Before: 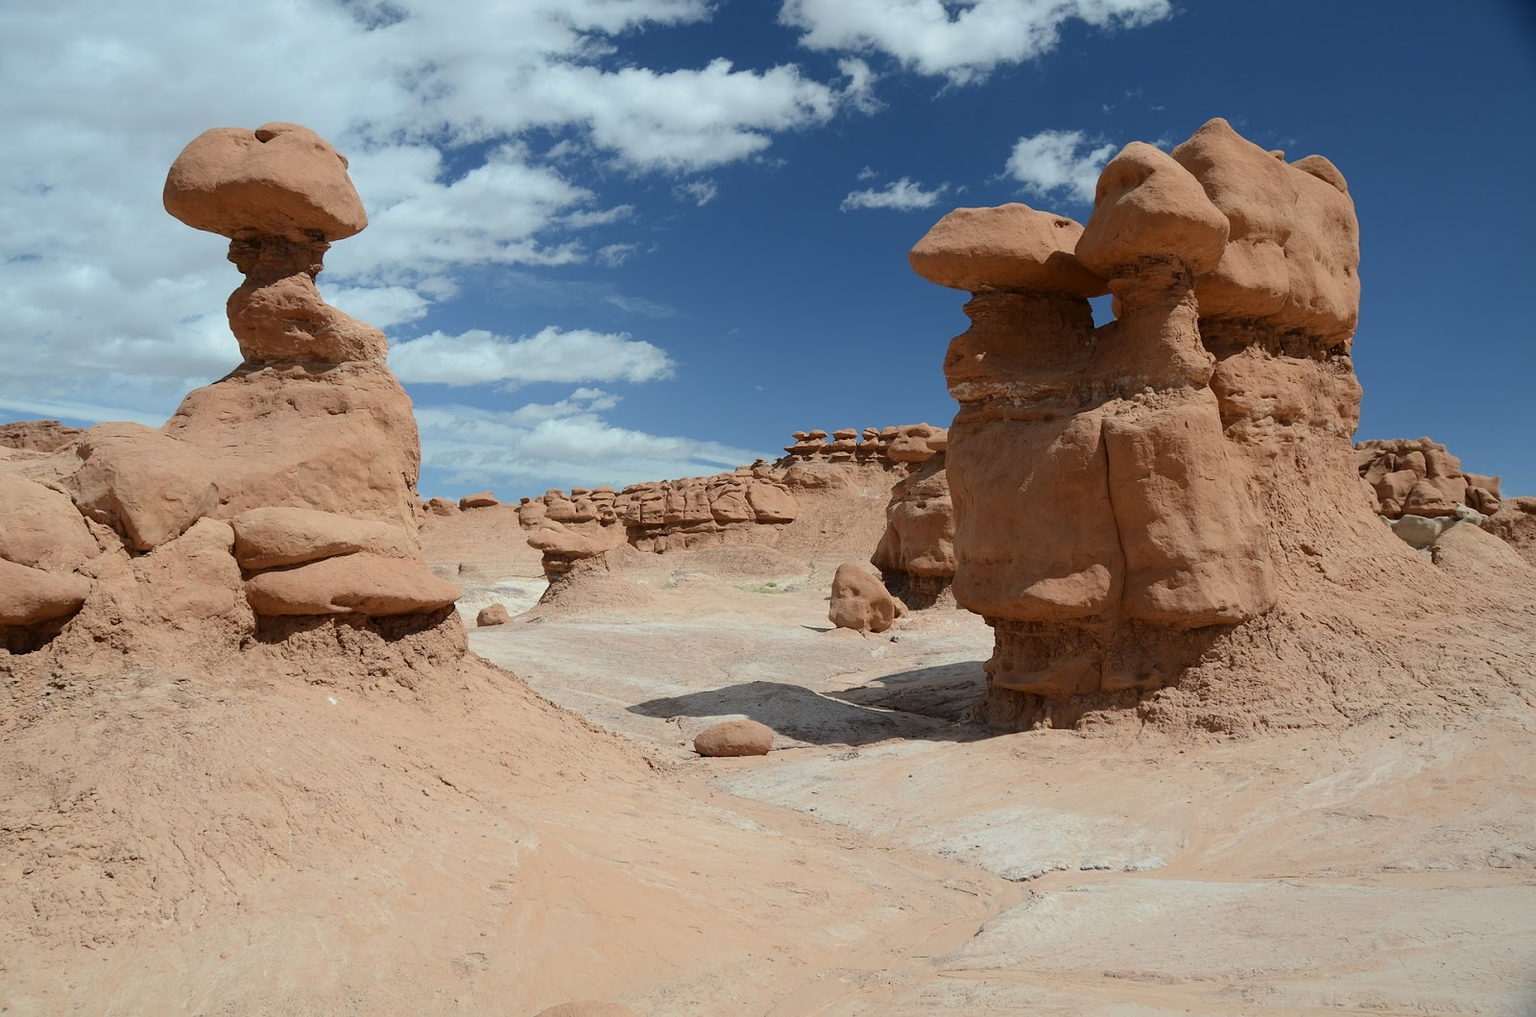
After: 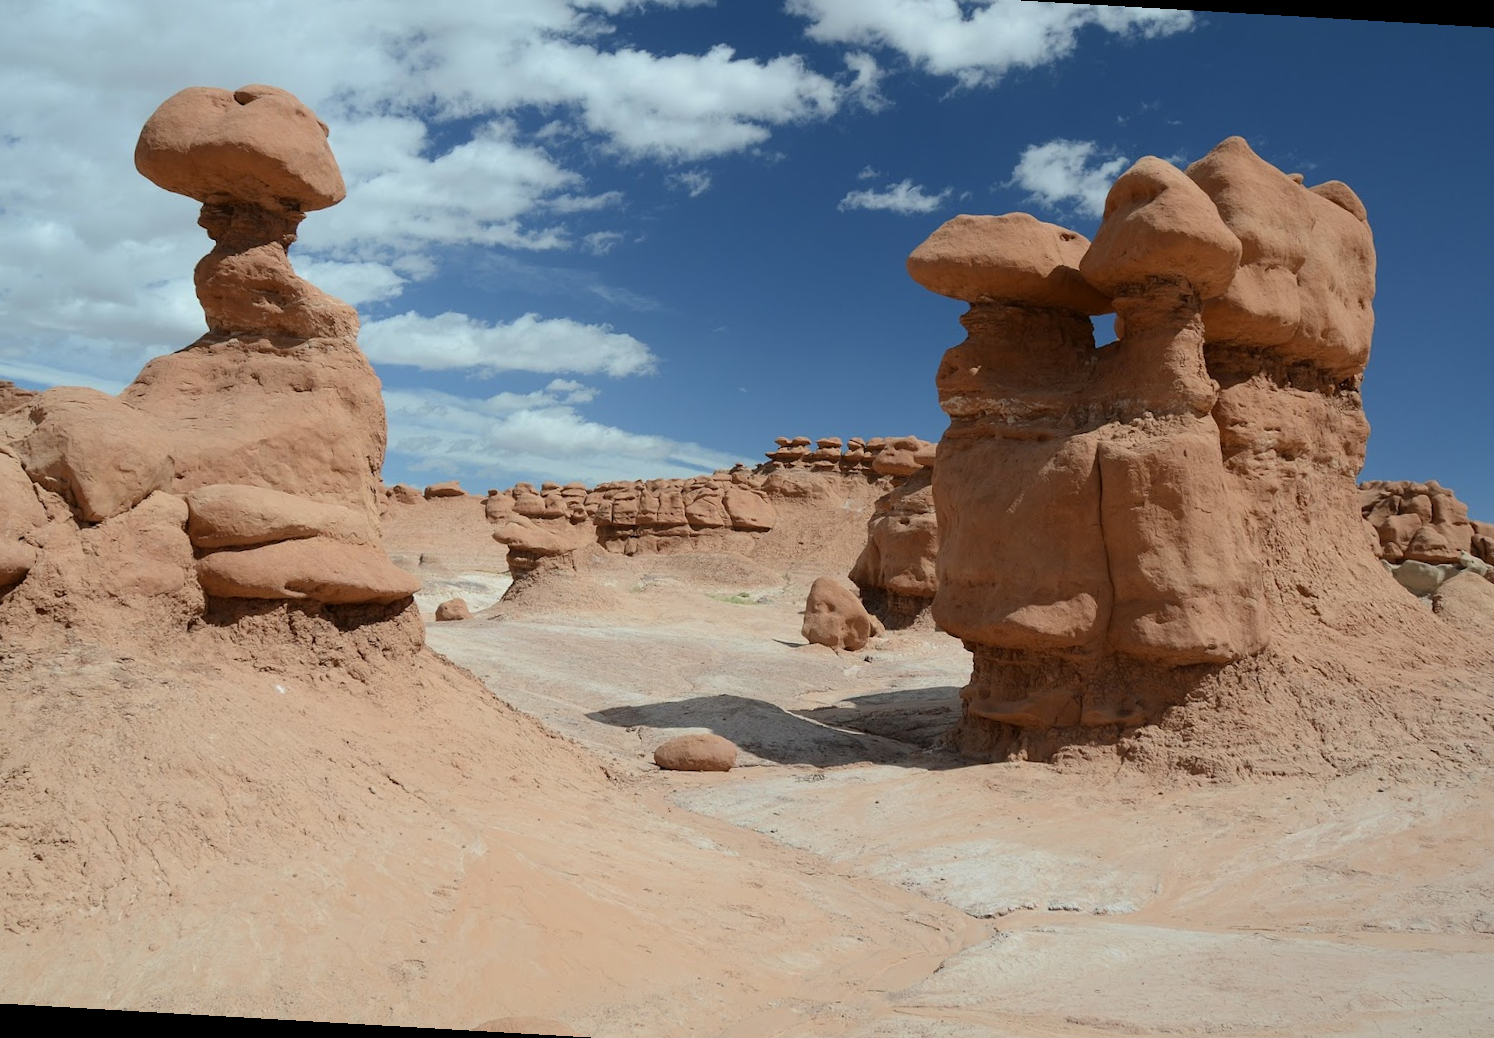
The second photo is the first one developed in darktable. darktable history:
crop and rotate: angle -3.3°, left 5.128%, top 5.218%, right 4.73%, bottom 4.424%
